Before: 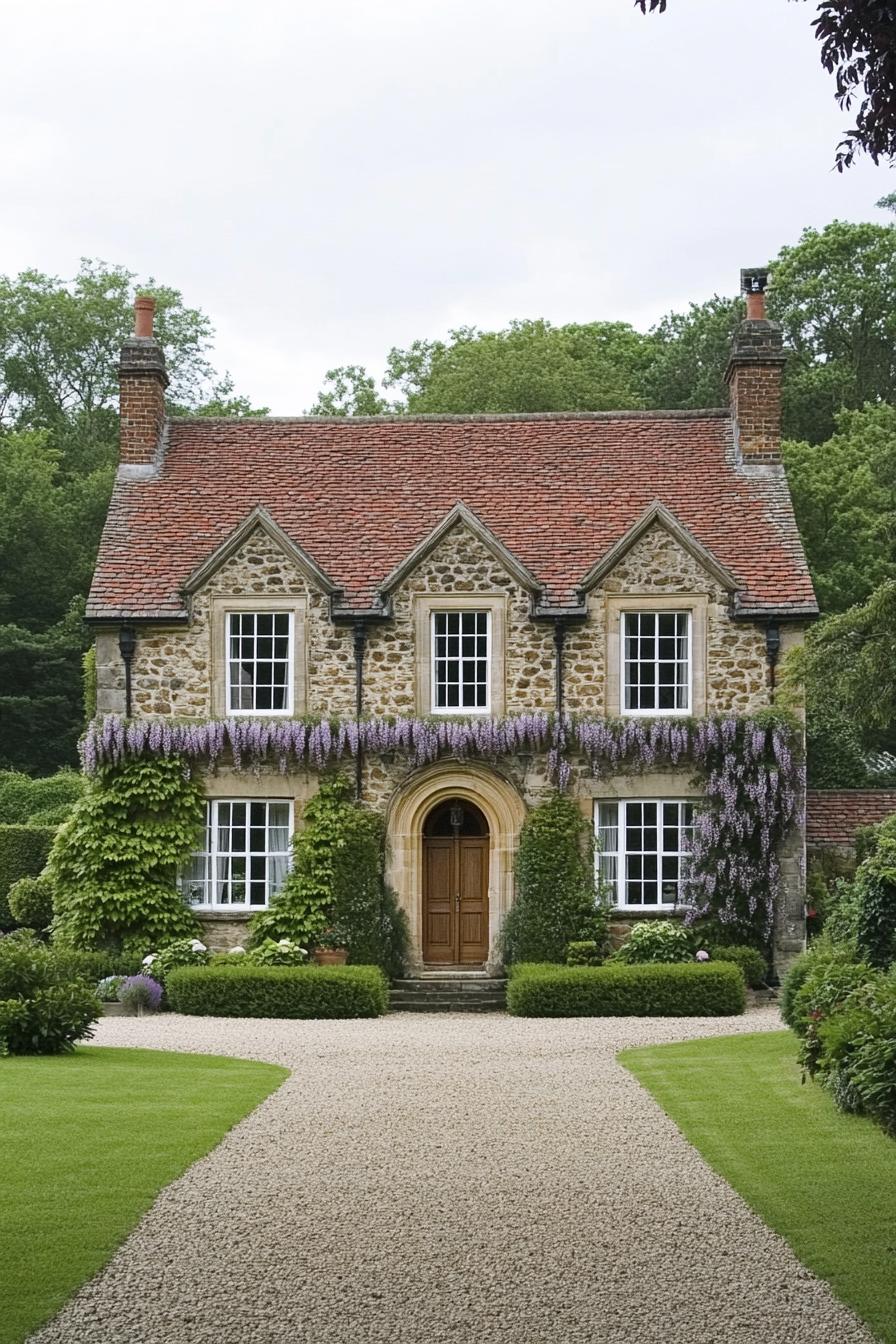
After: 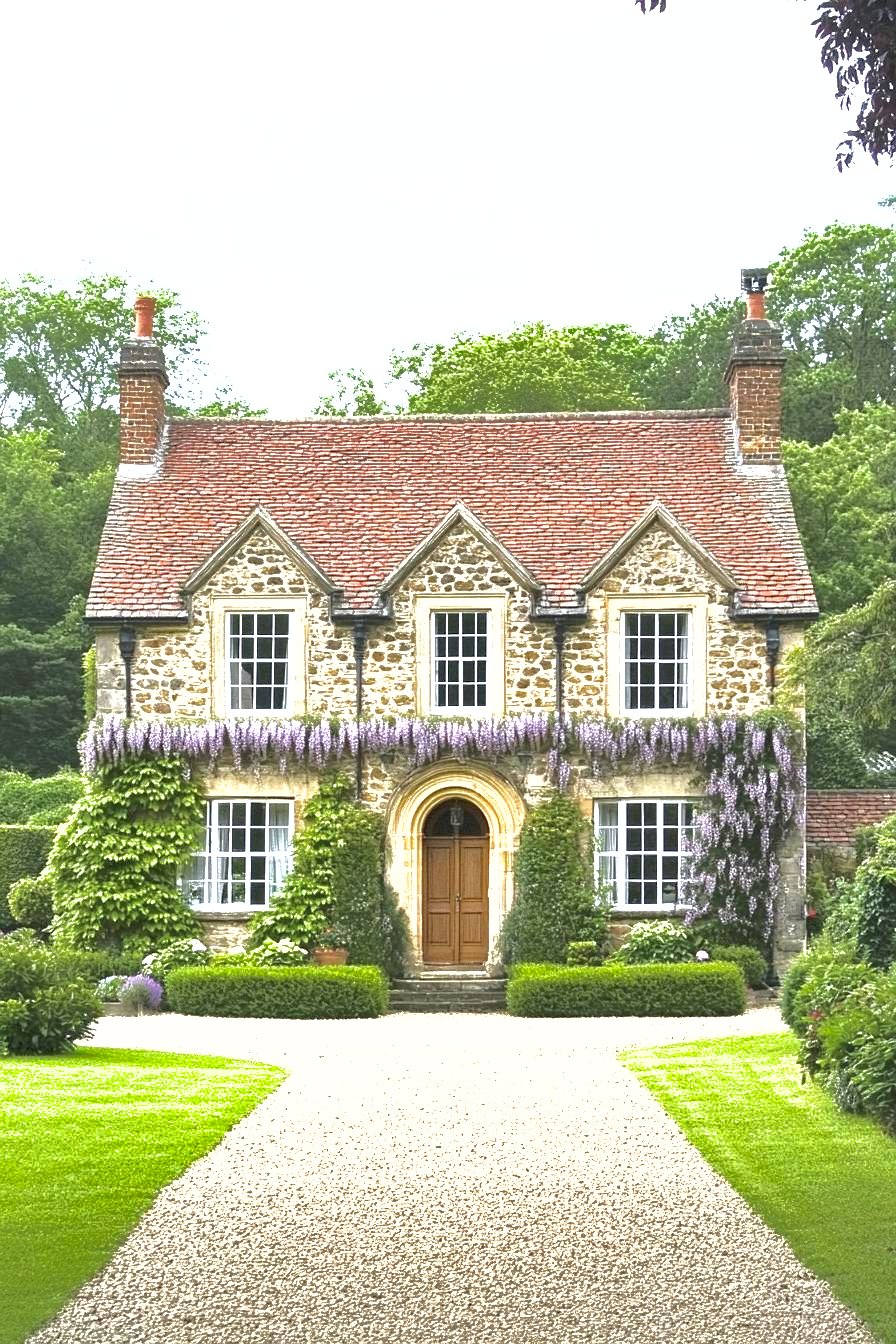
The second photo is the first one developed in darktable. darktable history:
exposure: black level correction 0, exposure 1.676 EV, compensate highlight preservation false
shadows and highlights: shadows 40.04, highlights -60.1
